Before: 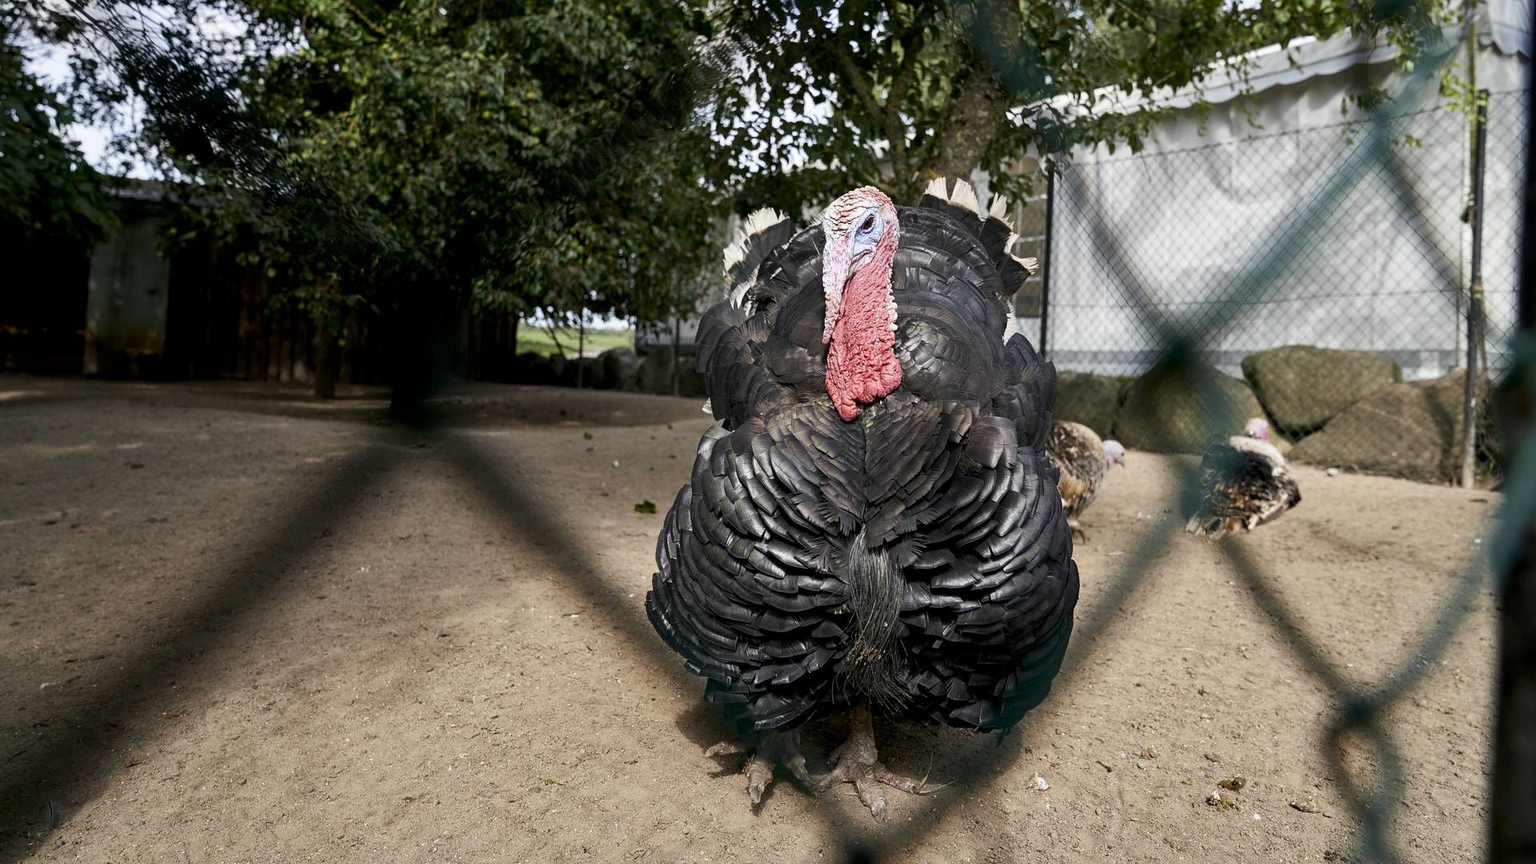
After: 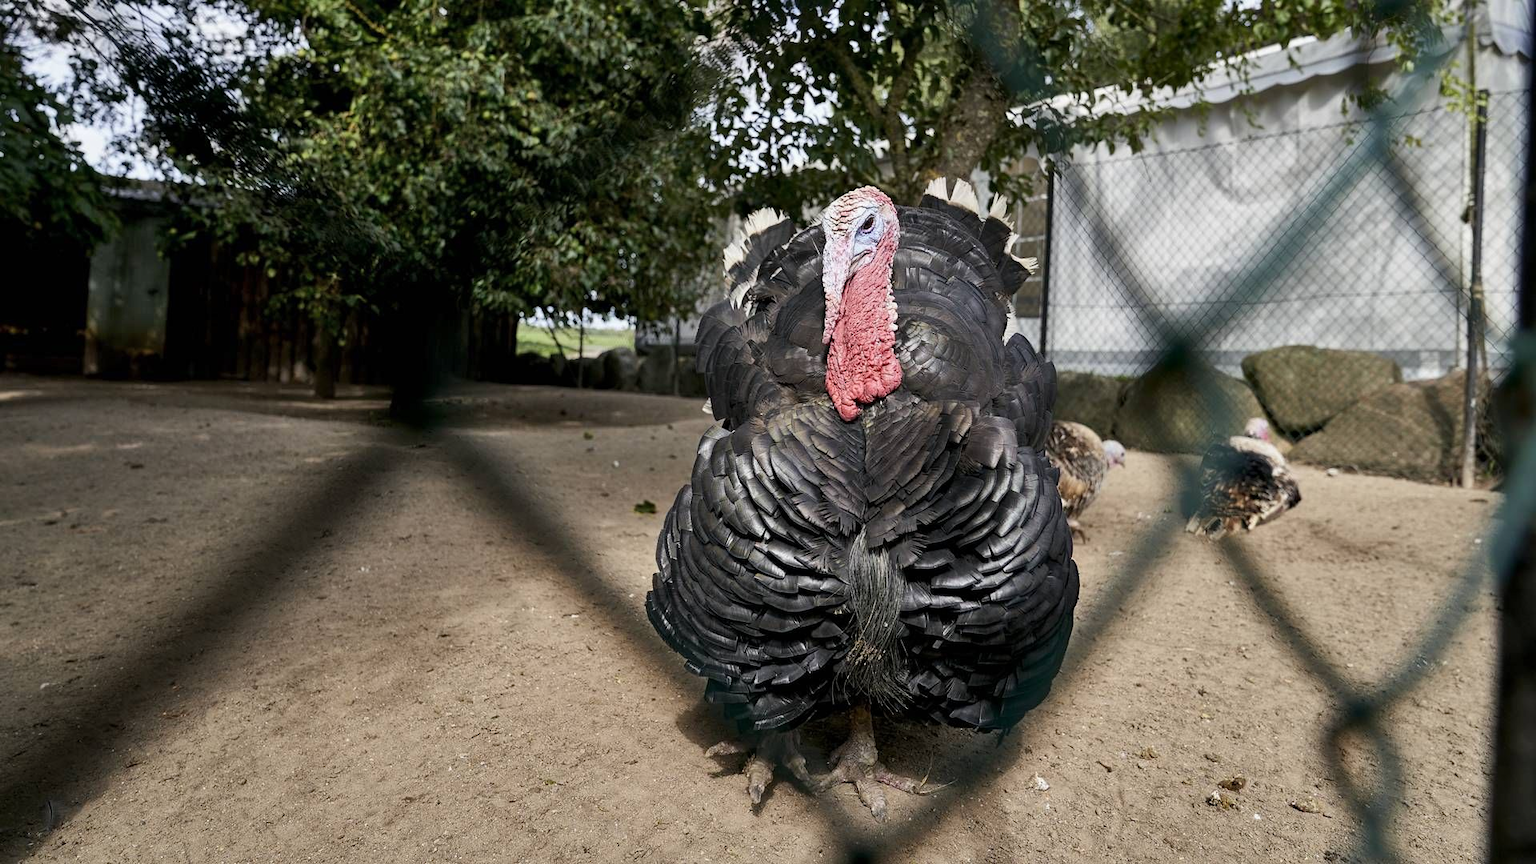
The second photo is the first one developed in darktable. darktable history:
shadows and highlights: shadows 43.72, white point adjustment -1.57, shadows color adjustment 97.68%, soften with gaussian
